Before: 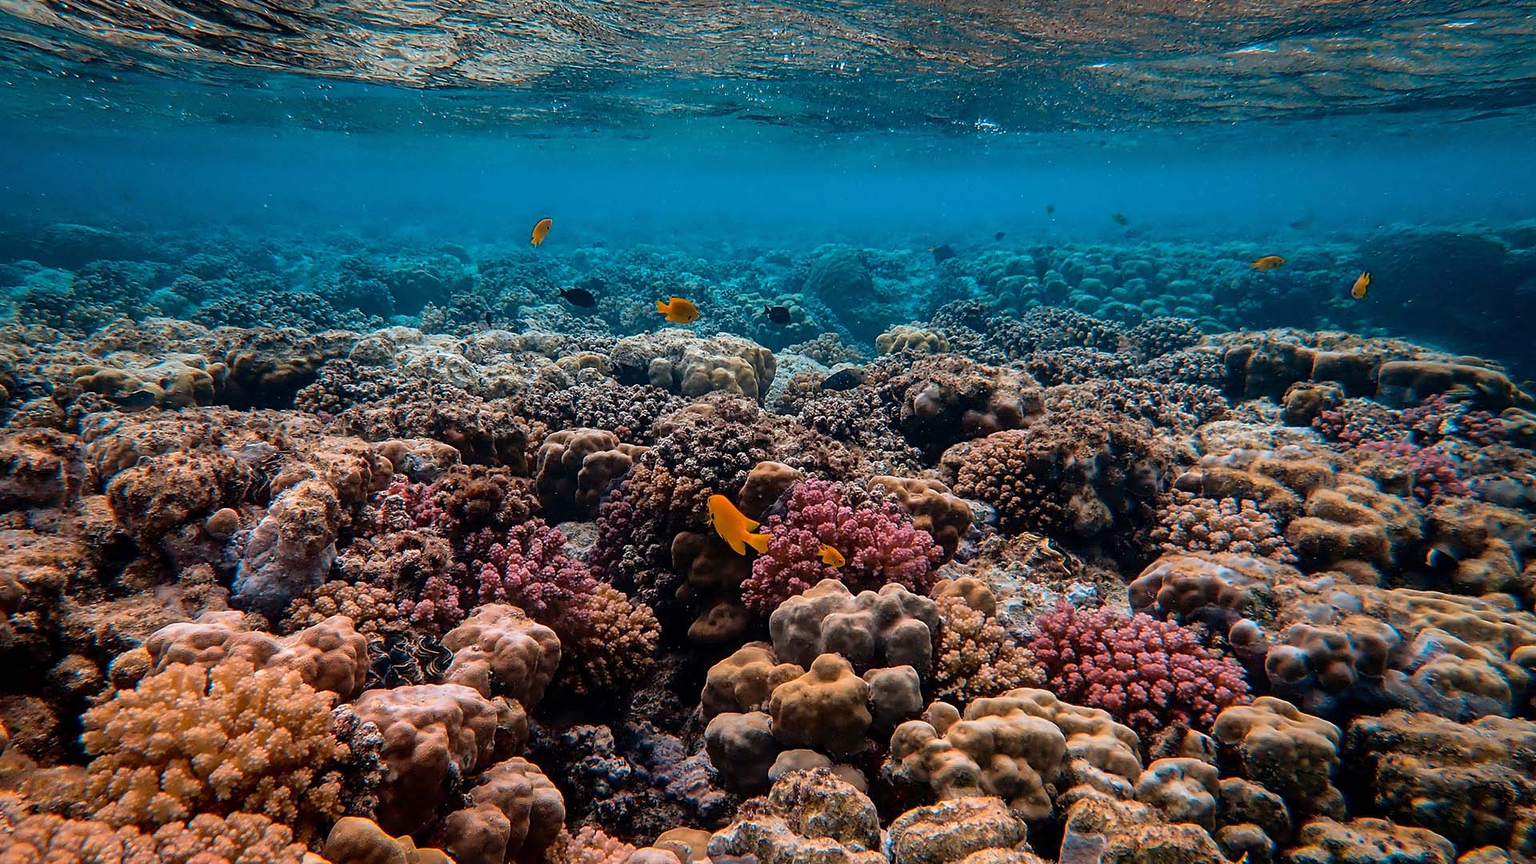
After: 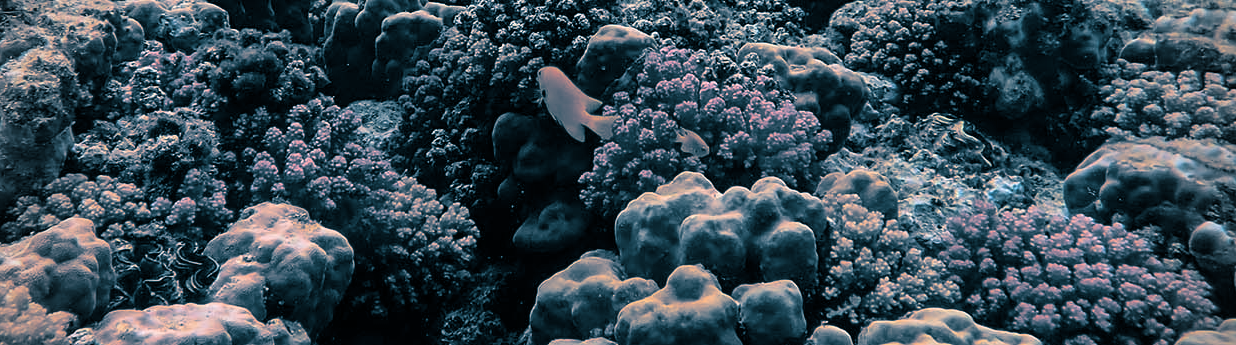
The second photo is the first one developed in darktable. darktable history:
crop: left 18.091%, top 51.13%, right 17.525%, bottom 16.85%
vignetting: on, module defaults
split-toning: shadows › hue 212.4°, balance -70
